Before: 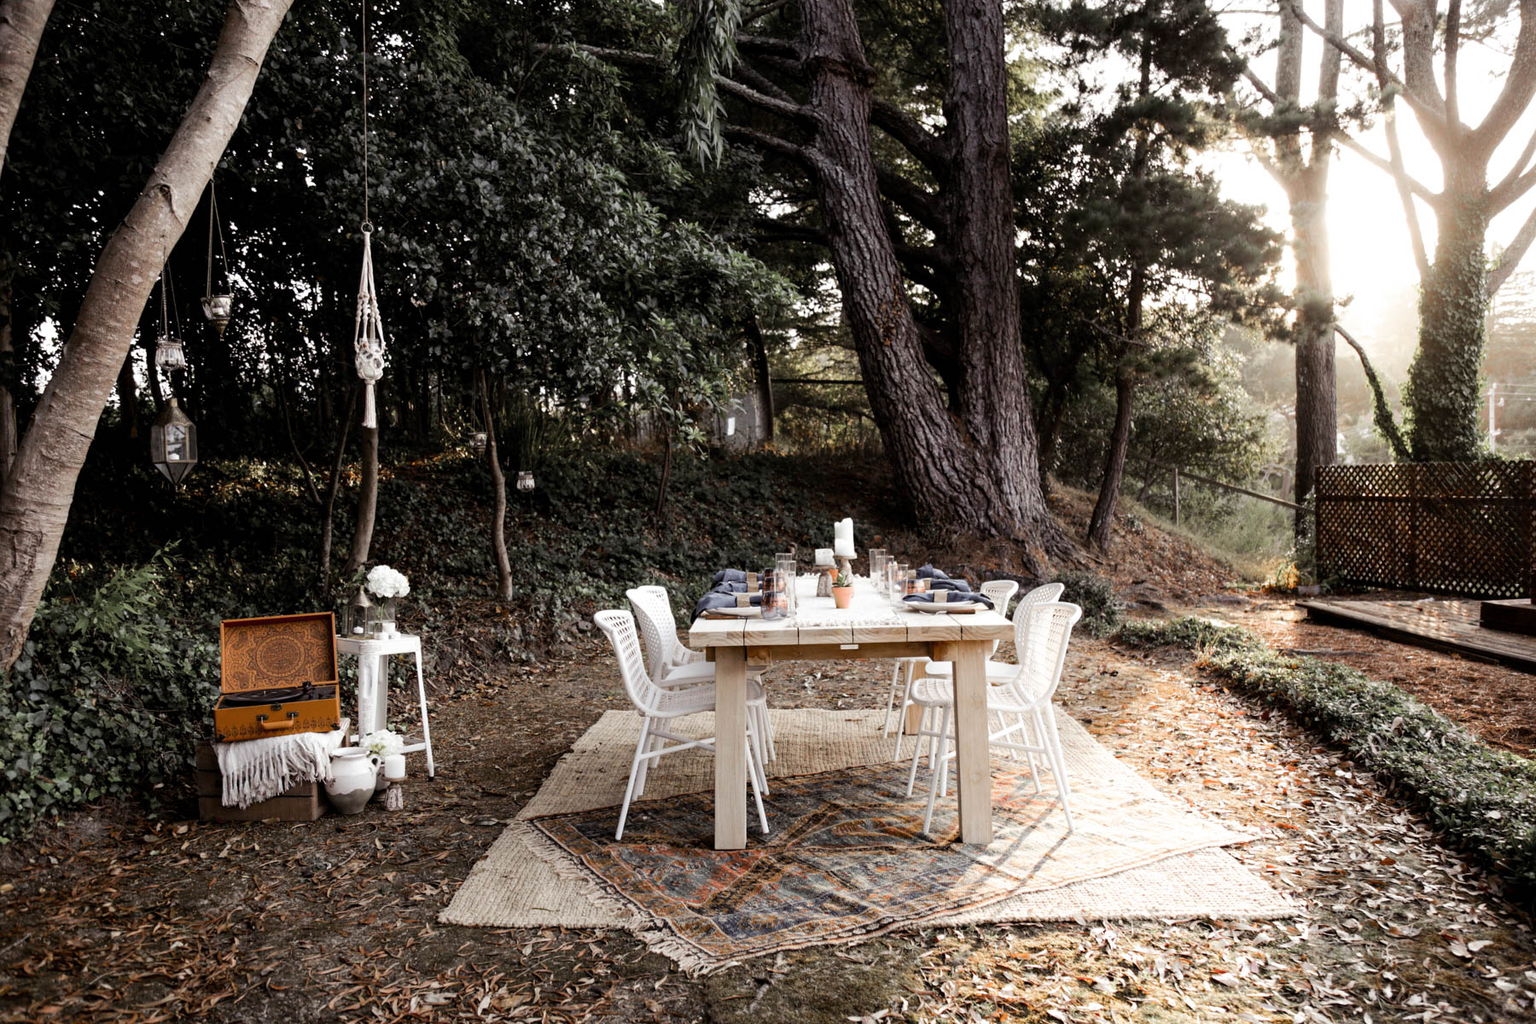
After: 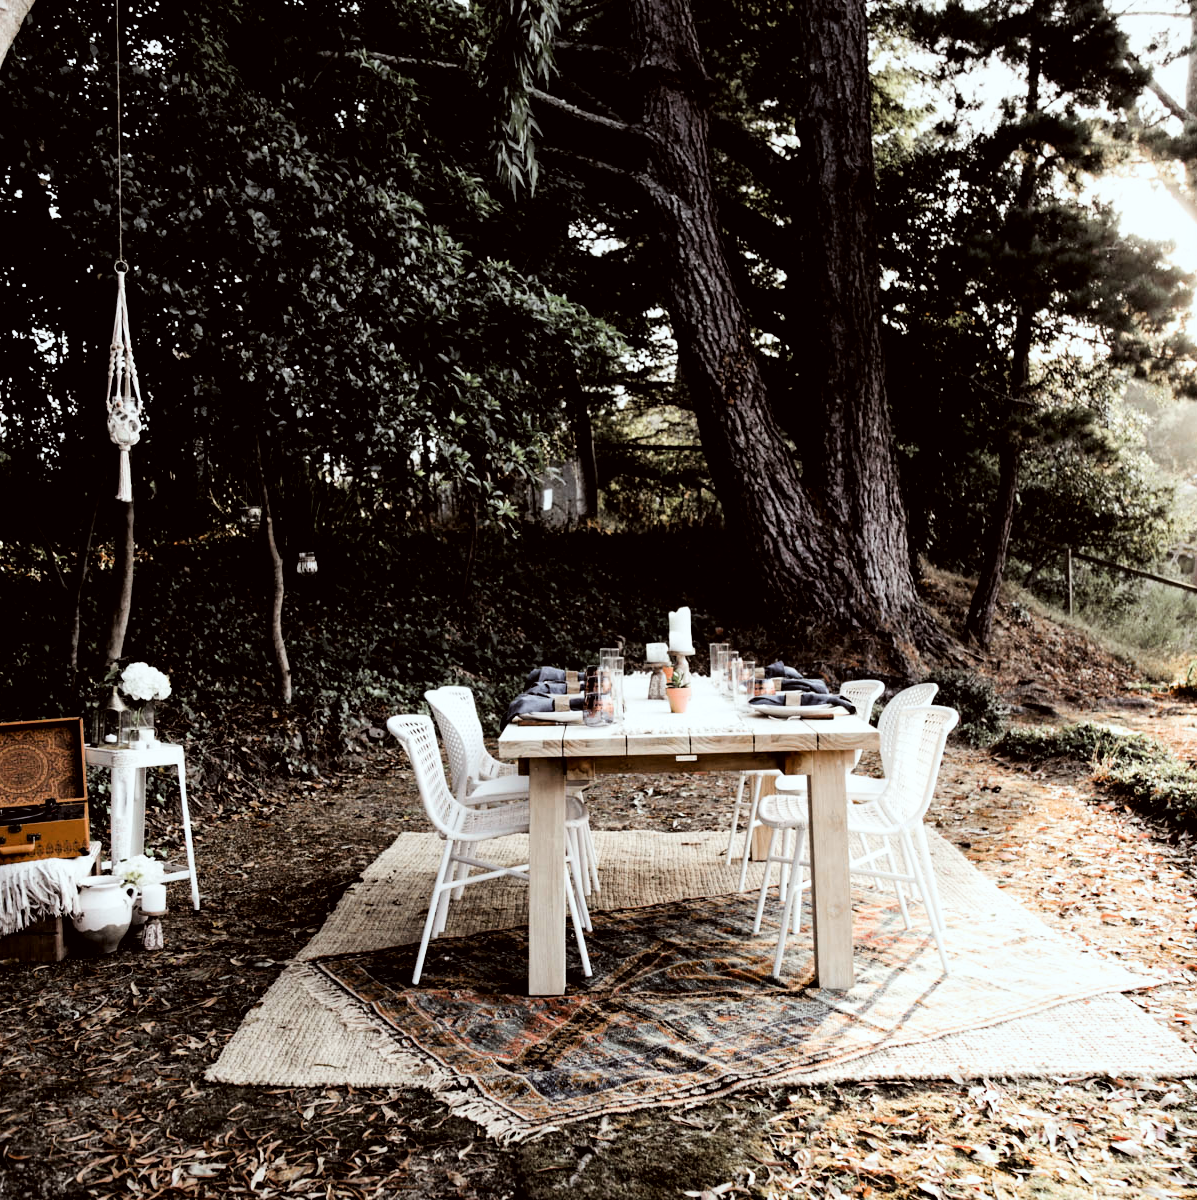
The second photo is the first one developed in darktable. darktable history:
shadows and highlights: radius 329.09, shadows 55.22, highlights -99.75, compress 94.2%, soften with gaussian
color correction: highlights a* -2.82, highlights b* -2.37, shadows a* 2.21, shadows b* 2.86
crop: left 17.188%, right 16.279%
local contrast: mode bilateral grid, contrast 20, coarseness 49, detail 132%, midtone range 0.2
filmic rgb: black relative exposure -5.36 EV, white relative exposure 2.88 EV, dynamic range scaling -38.31%, hardness 3.98, contrast 1.607, highlights saturation mix -0.767%
